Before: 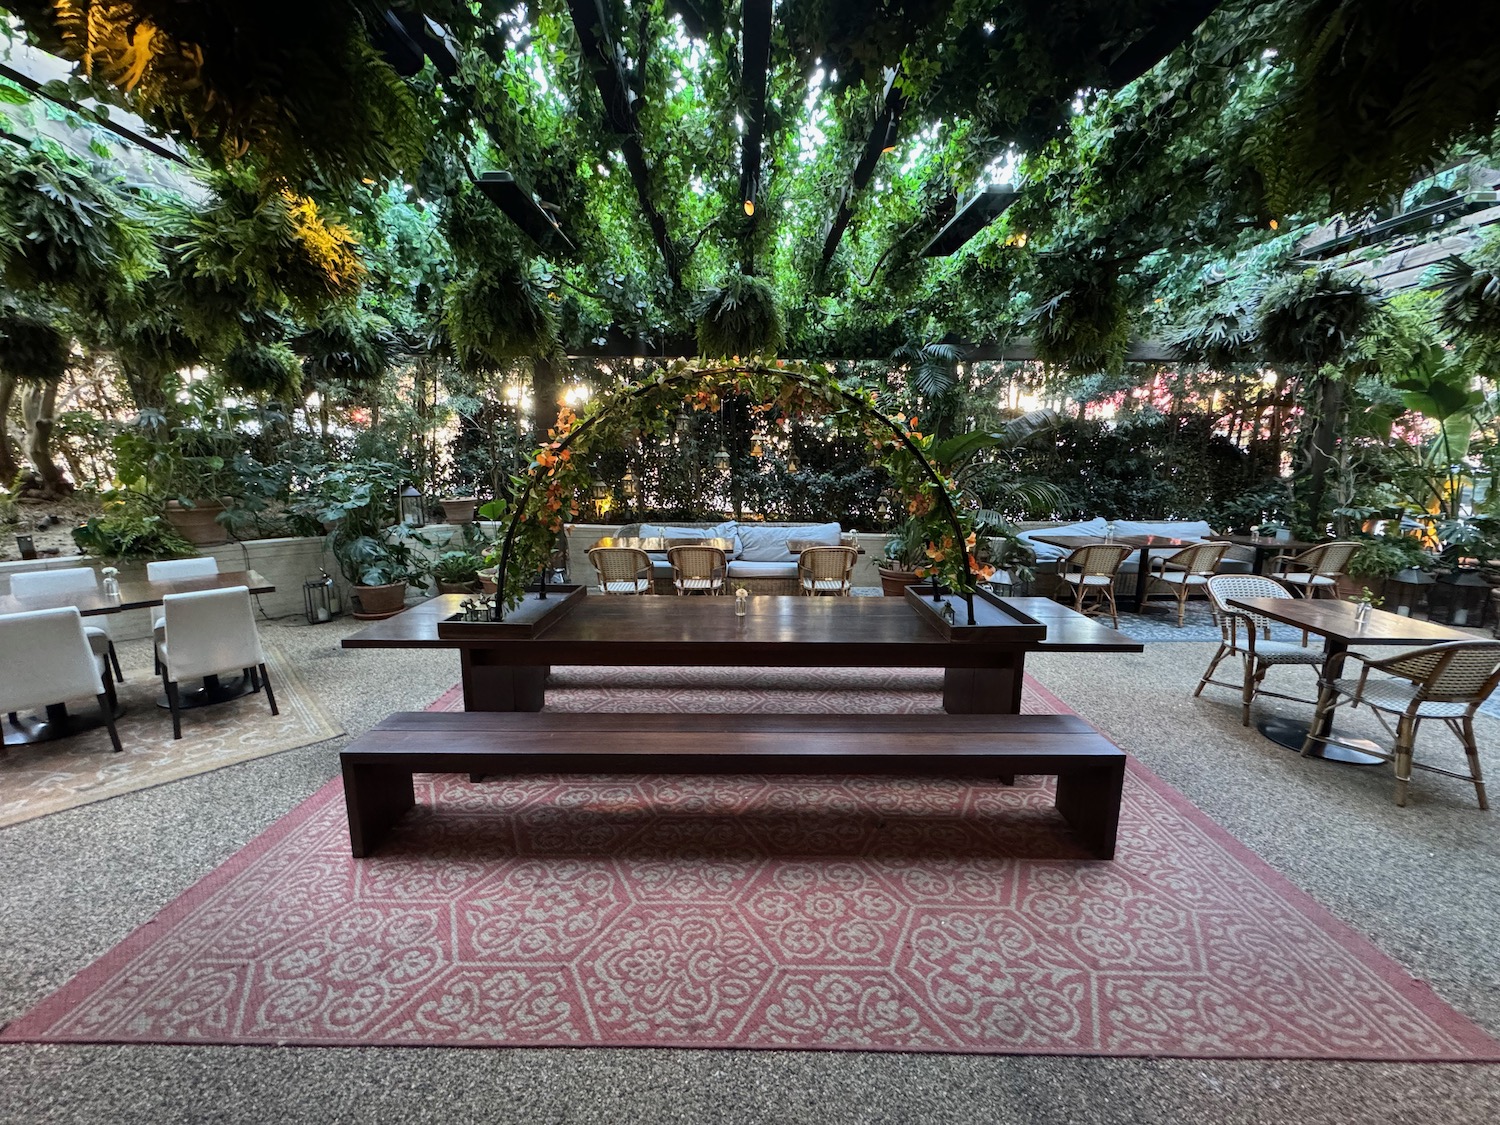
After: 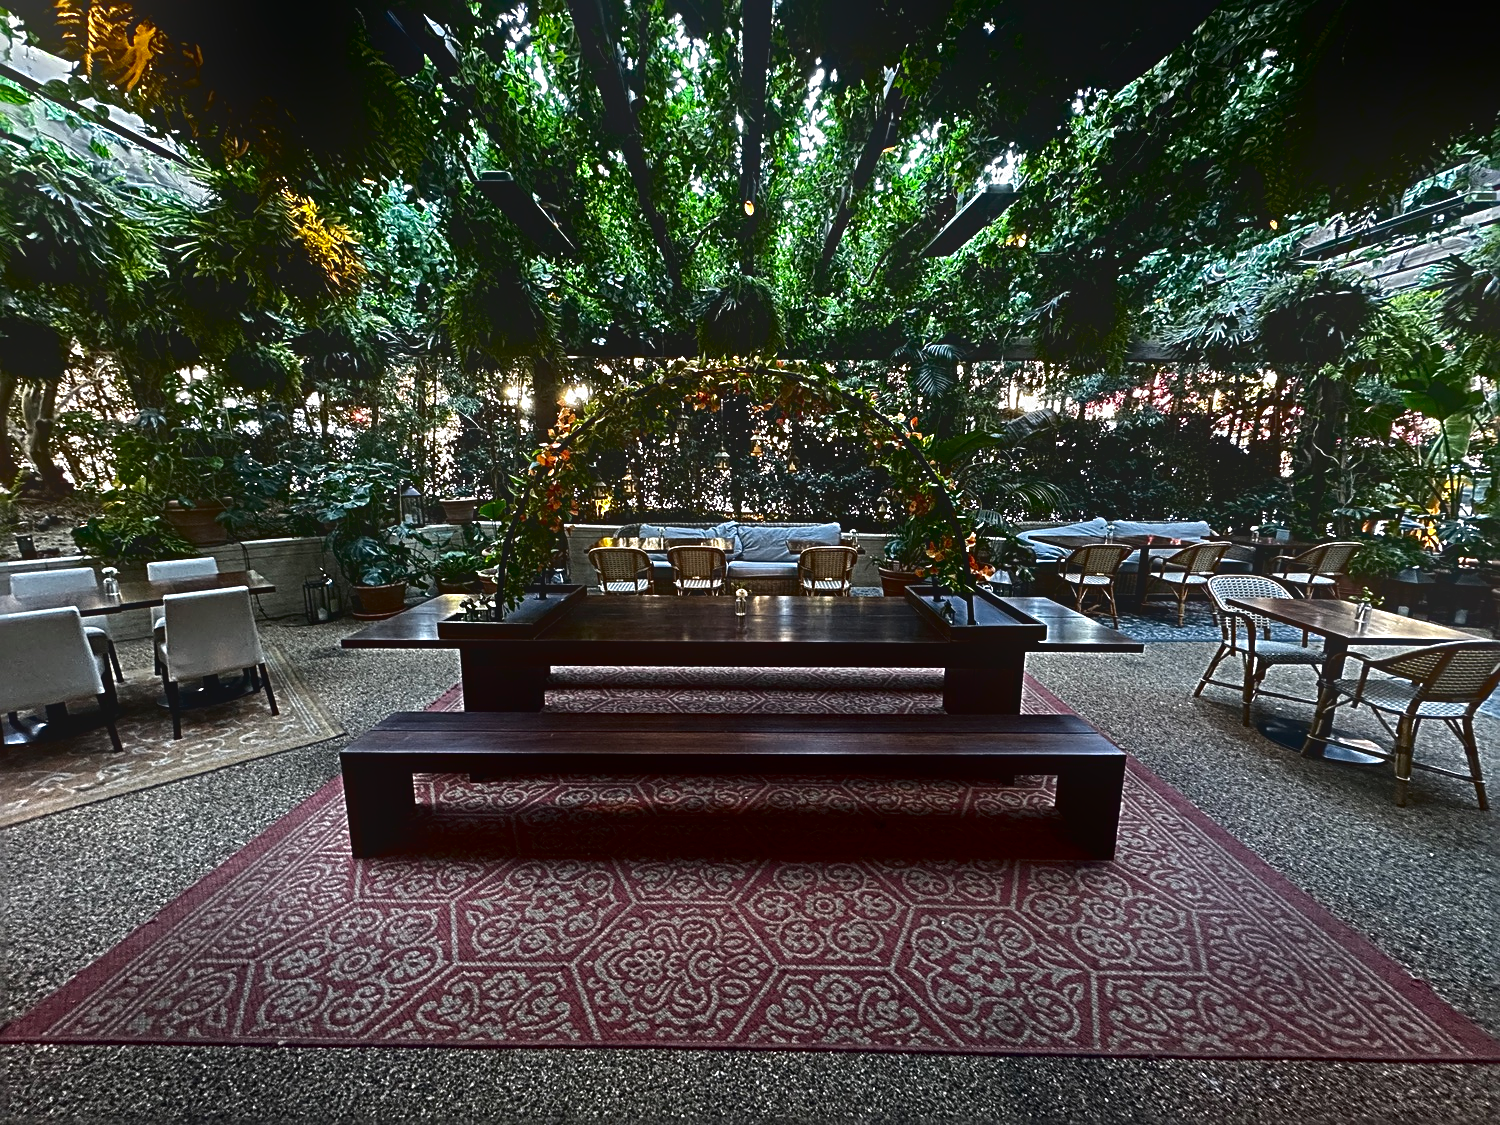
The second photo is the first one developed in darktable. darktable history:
exposure: exposure 0.078 EV, compensate highlight preservation false
sharpen: radius 3.025, amount 0.757
contrast brightness saturation: brightness -0.52
bloom: threshold 82.5%, strength 16.25%
